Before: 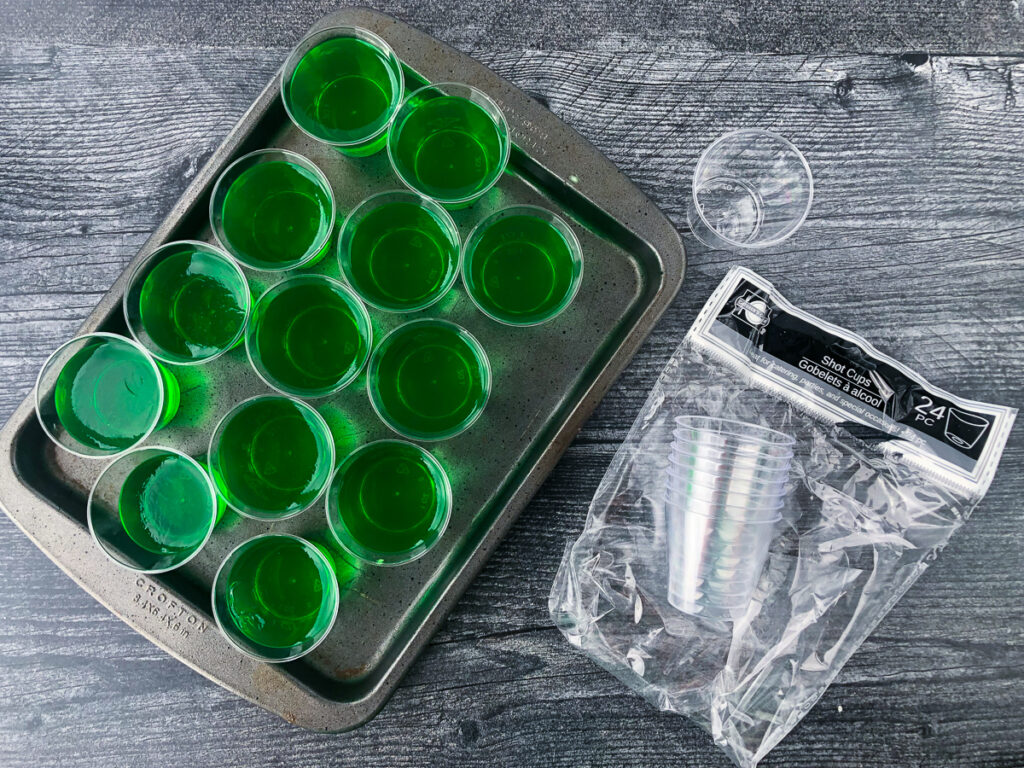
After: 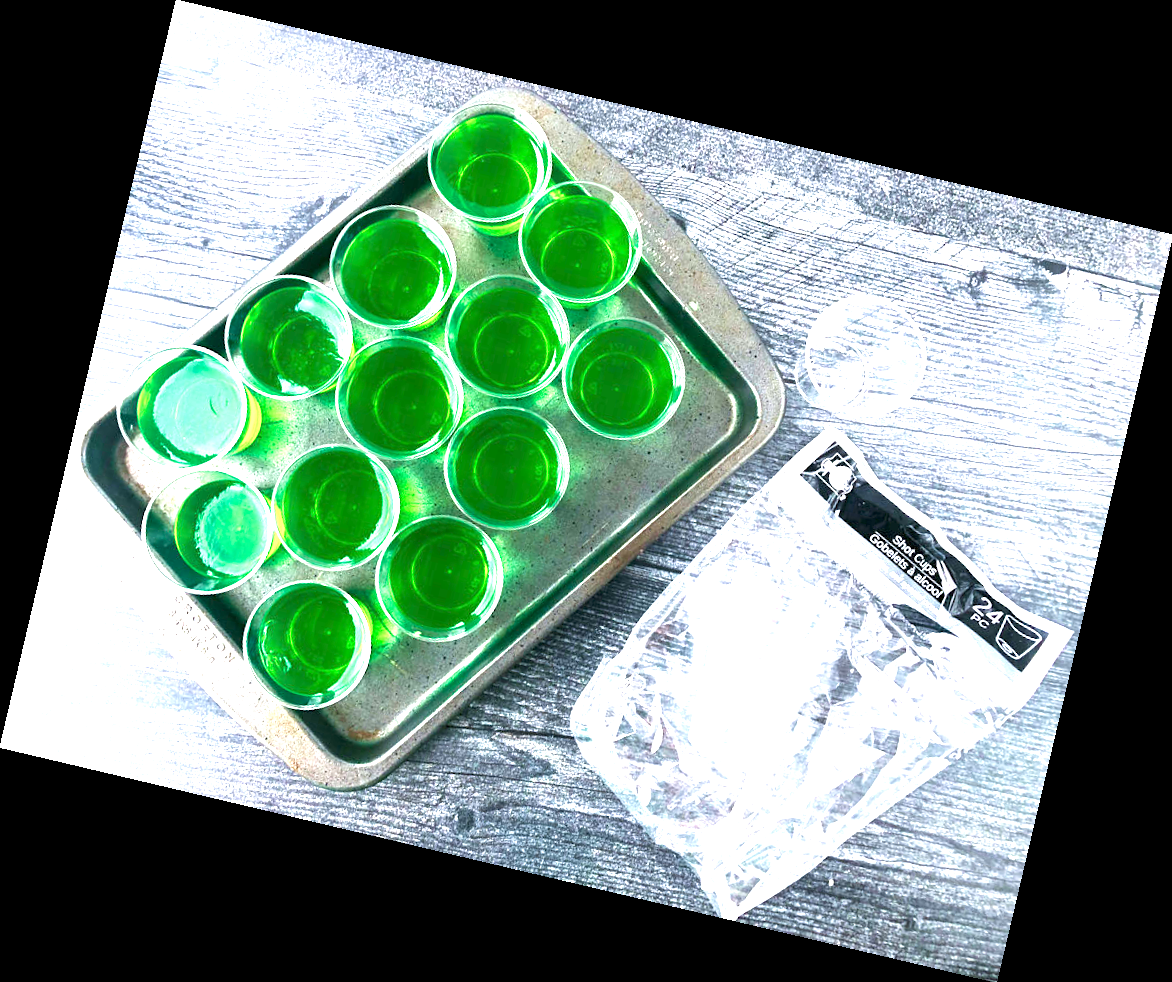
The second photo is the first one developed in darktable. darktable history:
rotate and perspective: rotation 13.27°, automatic cropping off
velvia: on, module defaults
exposure: exposure 2.25 EV, compensate highlight preservation false
